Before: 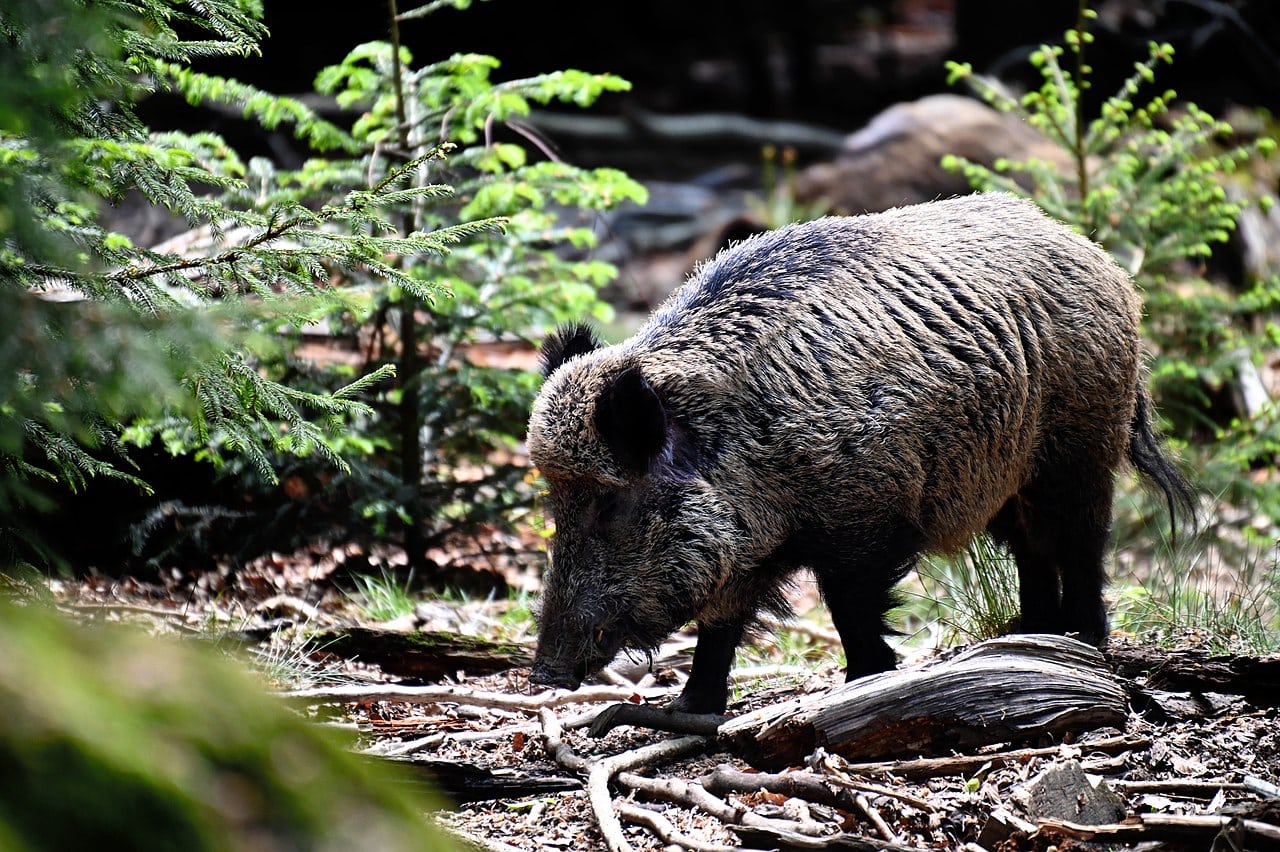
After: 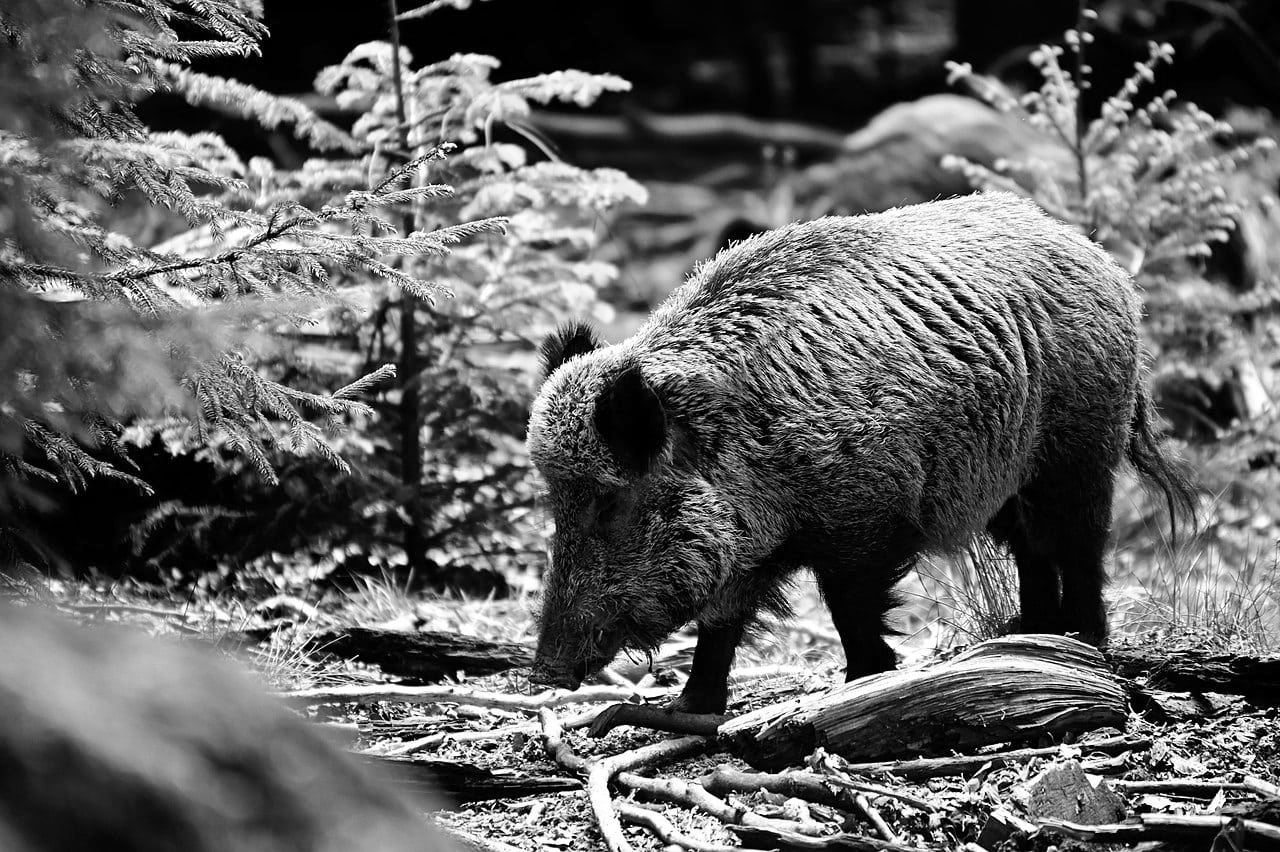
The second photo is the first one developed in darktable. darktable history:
color zones: curves: ch1 [(0, -0.394) (0.143, -0.394) (0.286, -0.394) (0.429, -0.392) (0.571, -0.391) (0.714, -0.391) (0.857, -0.391) (1, -0.394)]
color balance rgb: perceptual saturation grading › global saturation 25%, perceptual brilliance grading › mid-tones 10%, perceptual brilliance grading › shadows 15%, global vibrance 20%
